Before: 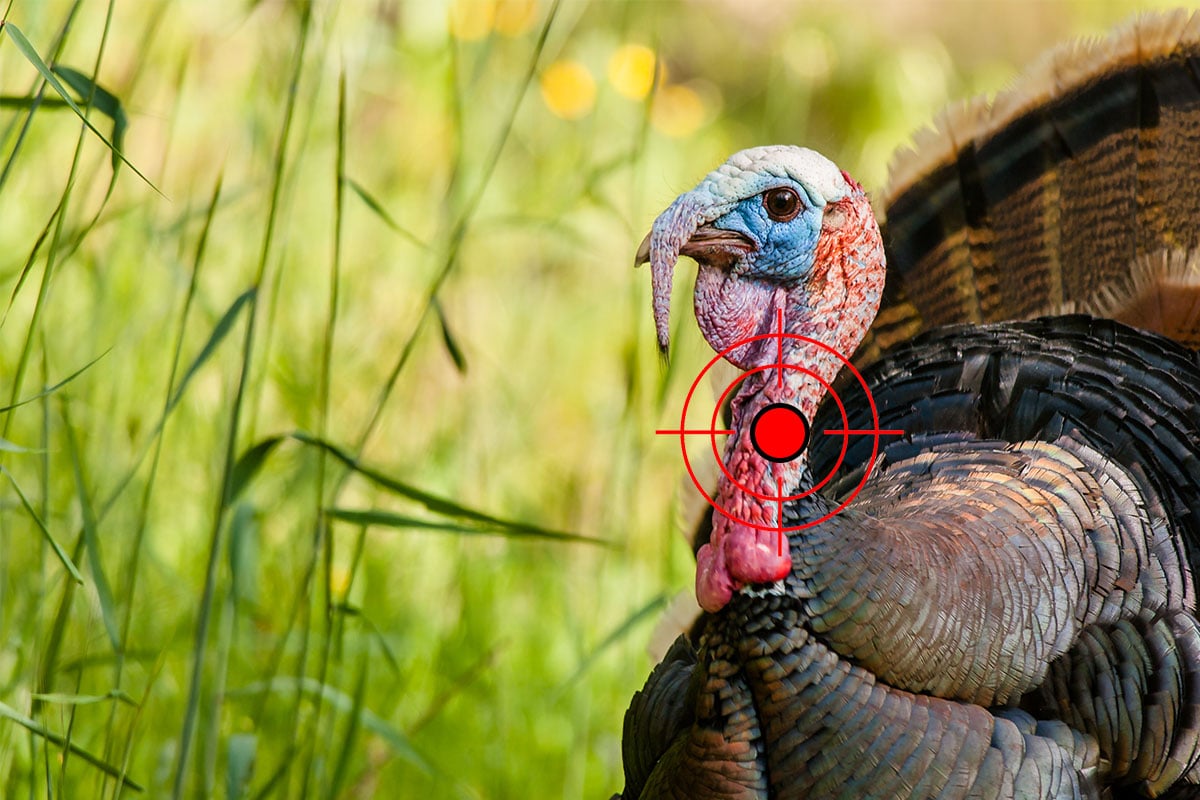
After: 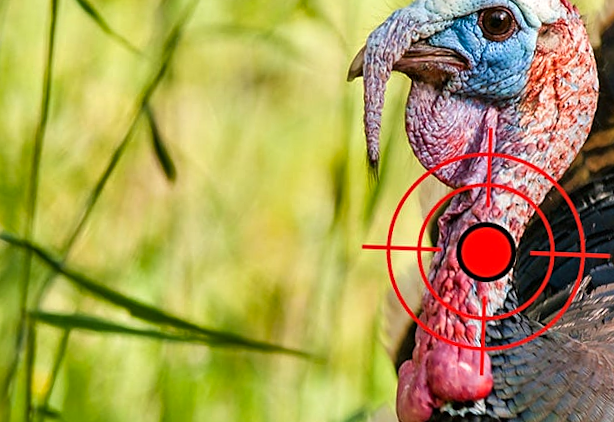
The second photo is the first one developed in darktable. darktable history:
rotate and perspective: rotation 2.17°, automatic cropping off
exposure: exposure 0.131 EV, compensate highlight preservation false
crop: left 25%, top 25%, right 25%, bottom 25%
sharpen: amount 0.2
shadows and highlights: soften with gaussian
